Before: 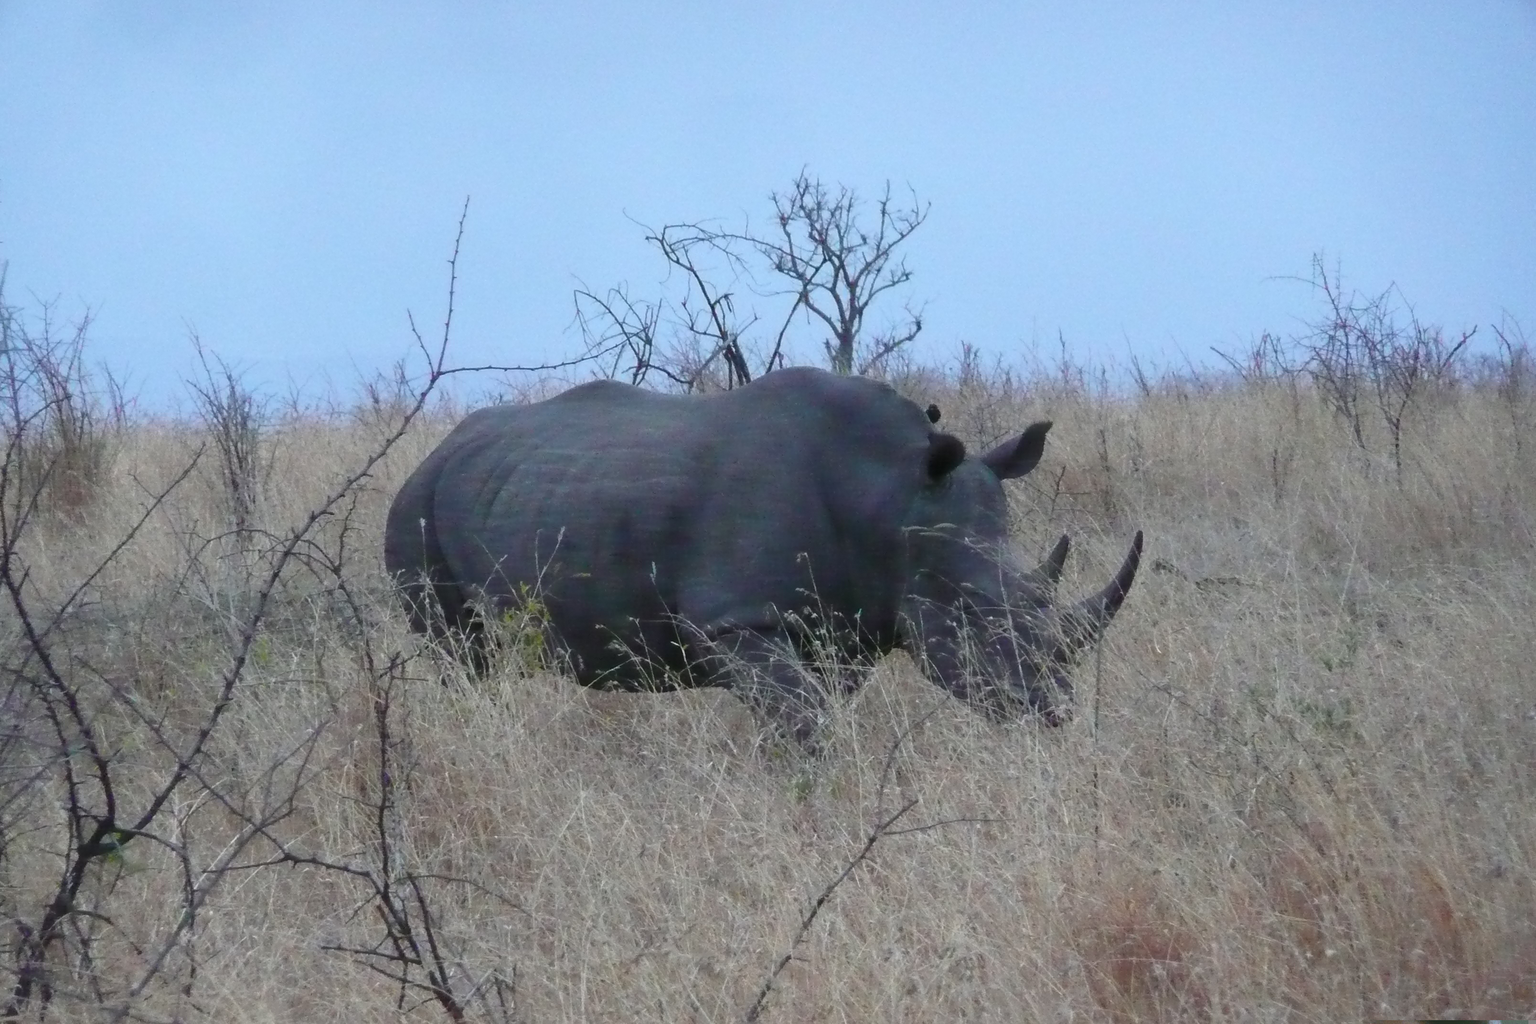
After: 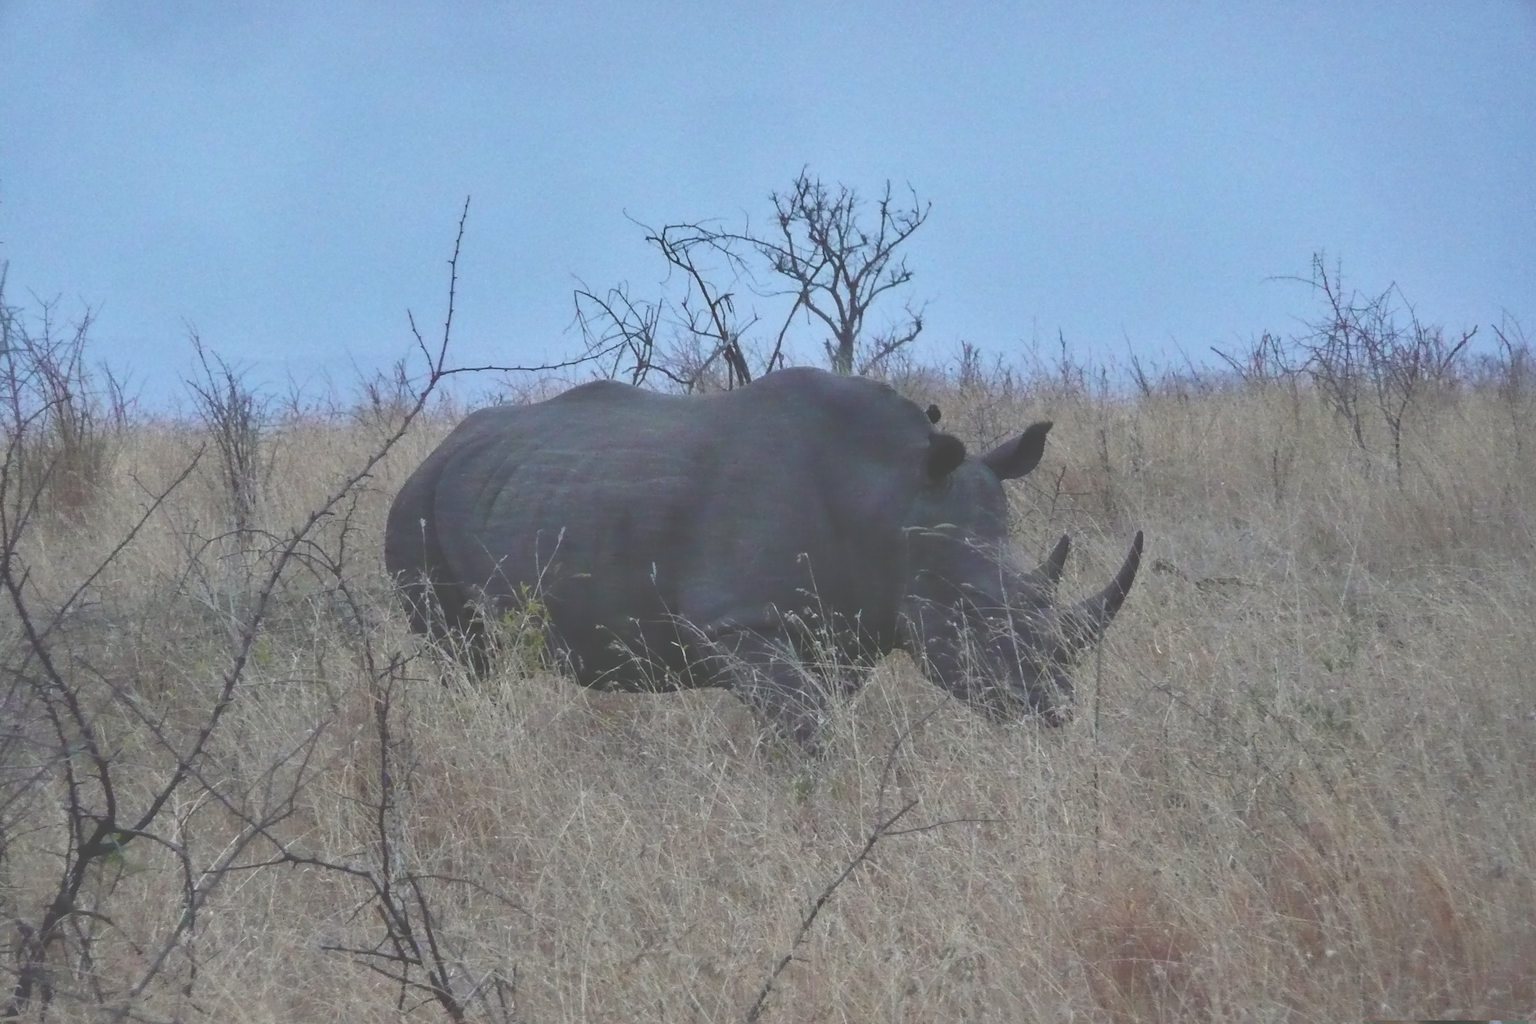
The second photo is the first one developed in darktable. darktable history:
shadows and highlights: soften with gaussian
contrast brightness saturation: contrast 0.025, brightness -0.04
haze removal: strength 0.102, compatibility mode true, adaptive false
exposure: black level correction -0.063, exposure -0.05 EV, compensate highlight preservation false
